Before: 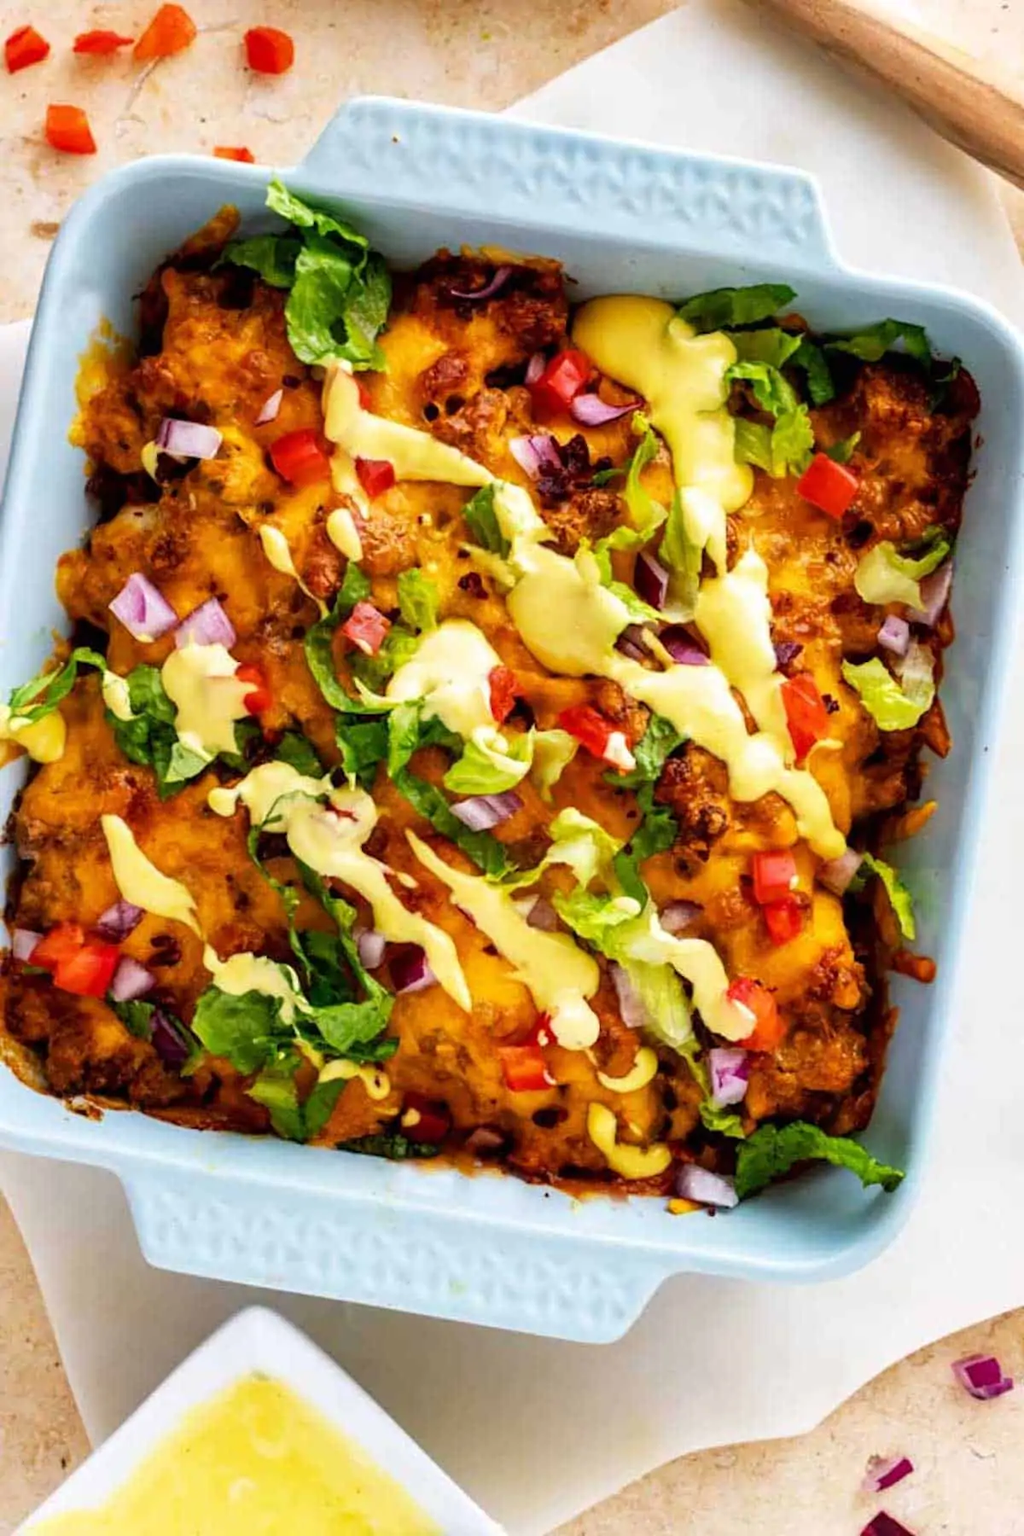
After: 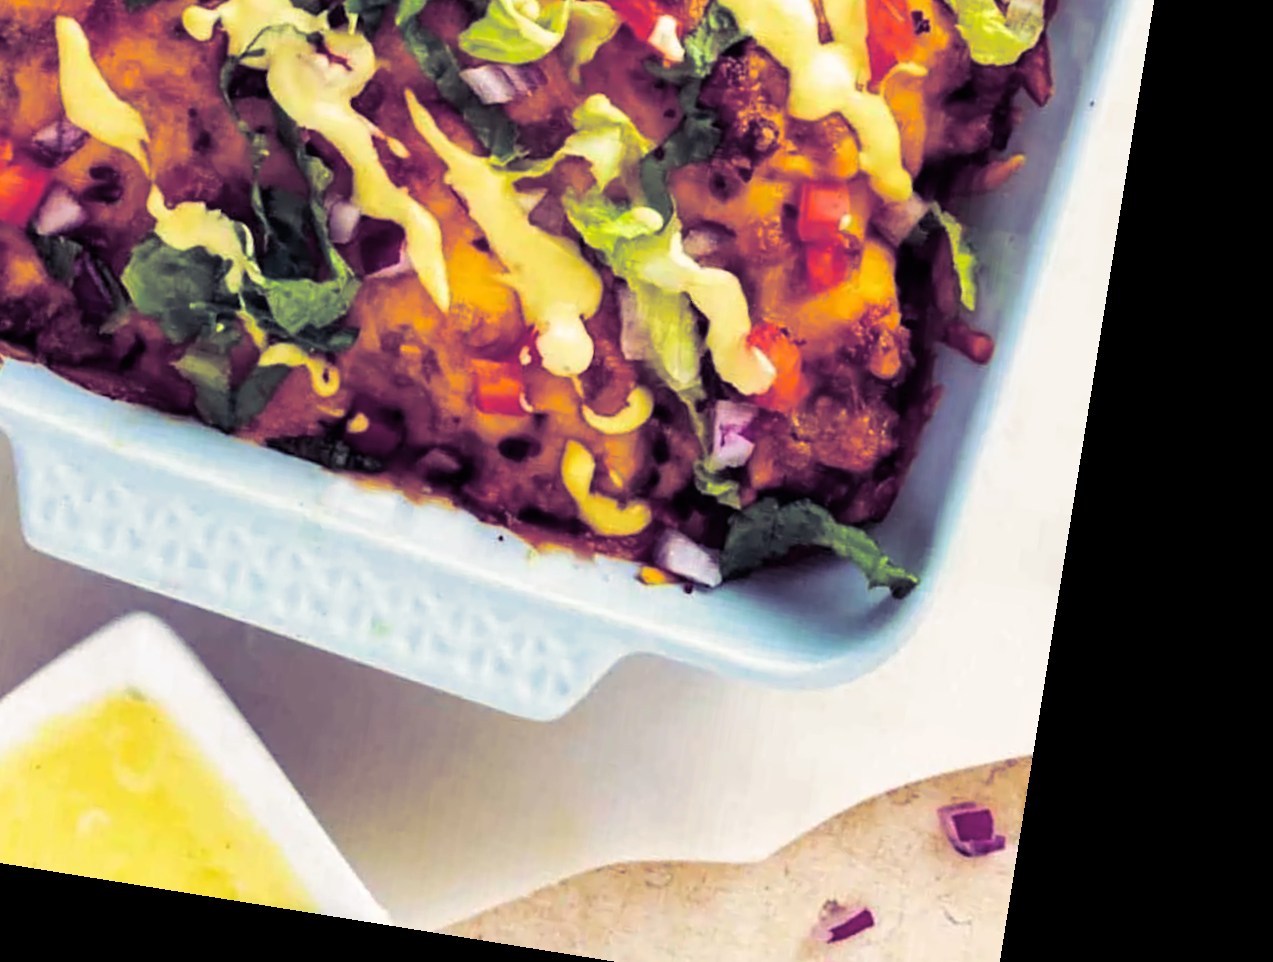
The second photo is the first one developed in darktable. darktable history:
split-toning: shadows › hue 255.6°, shadows › saturation 0.66, highlights › hue 43.2°, highlights › saturation 0.68, balance -50.1
crop and rotate: left 13.306%, top 48.129%, bottom 2.928%
rotate and perspective: rotation 9.12°, automatic cropping off
